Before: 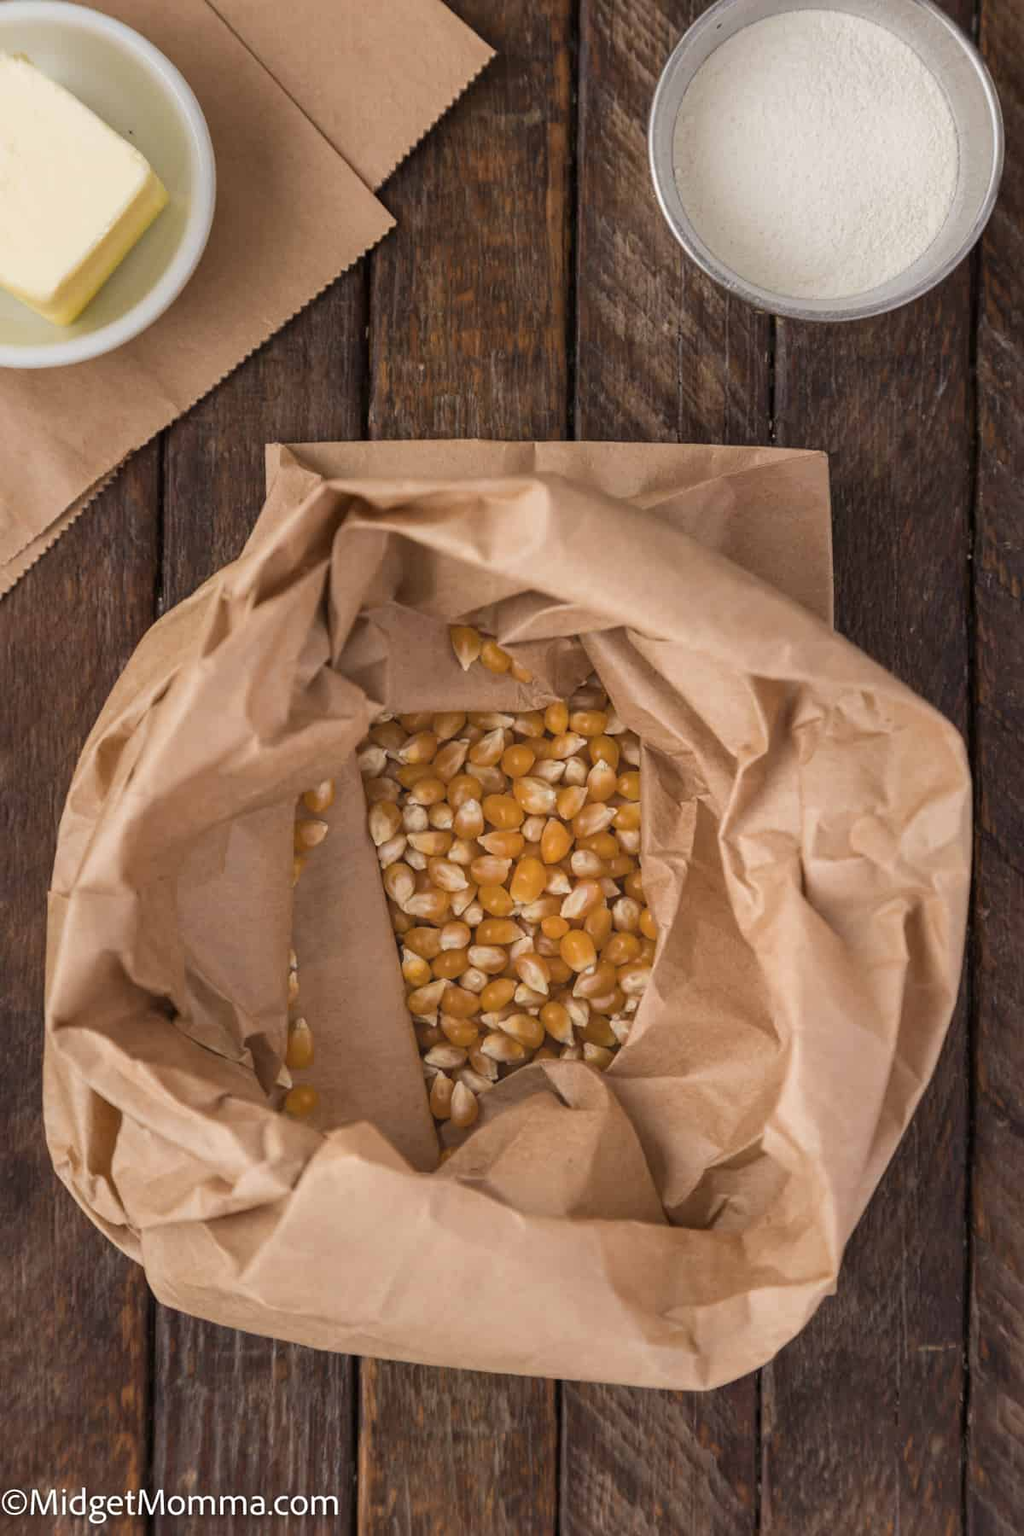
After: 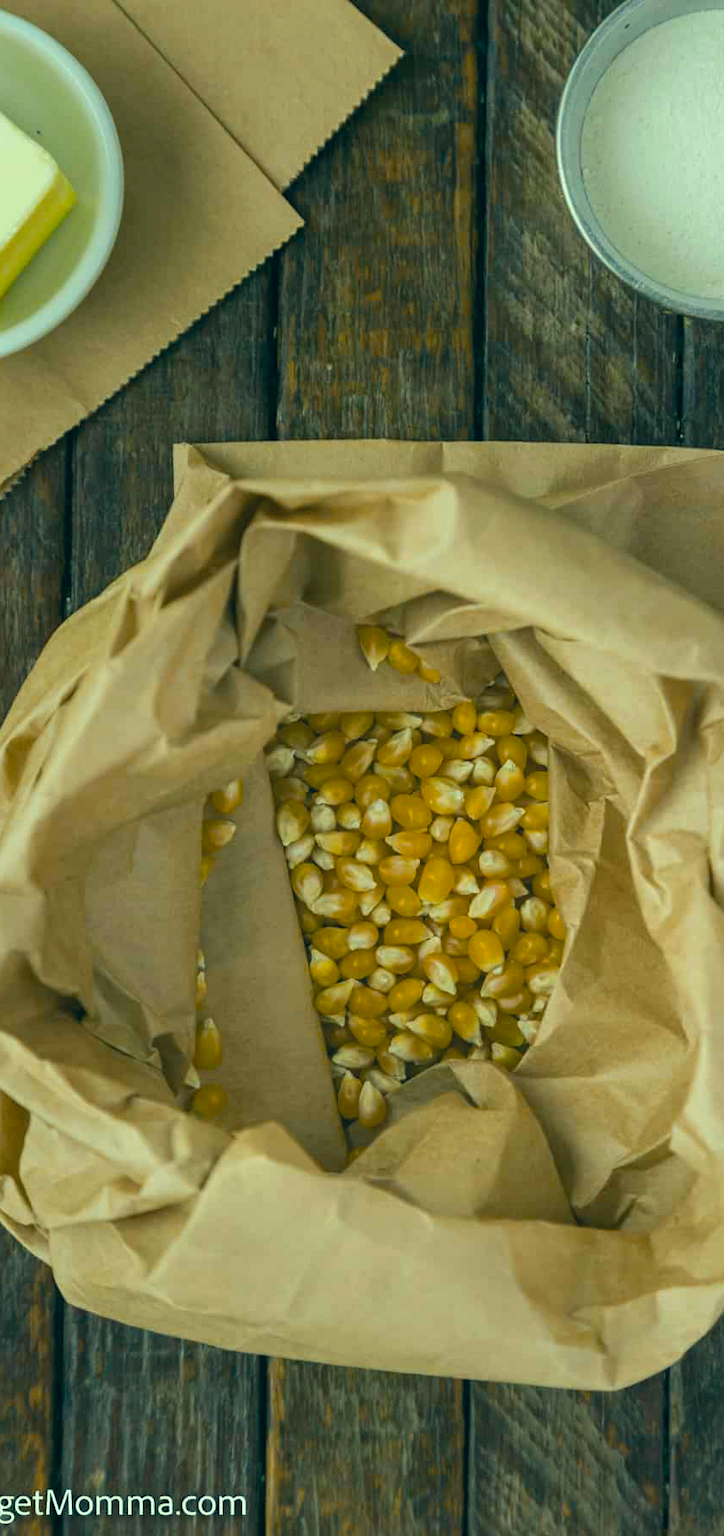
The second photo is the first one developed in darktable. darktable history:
color balance rgb: perceptual saturation grading › global saturation 34.05%, global vibrance 5.56%
crop and rotate: left 9.061%, right 20.142%
color correction: highlights a* -20.08, highlights b* 9.8, shadows a* -20.4, shadows b* -10.76
